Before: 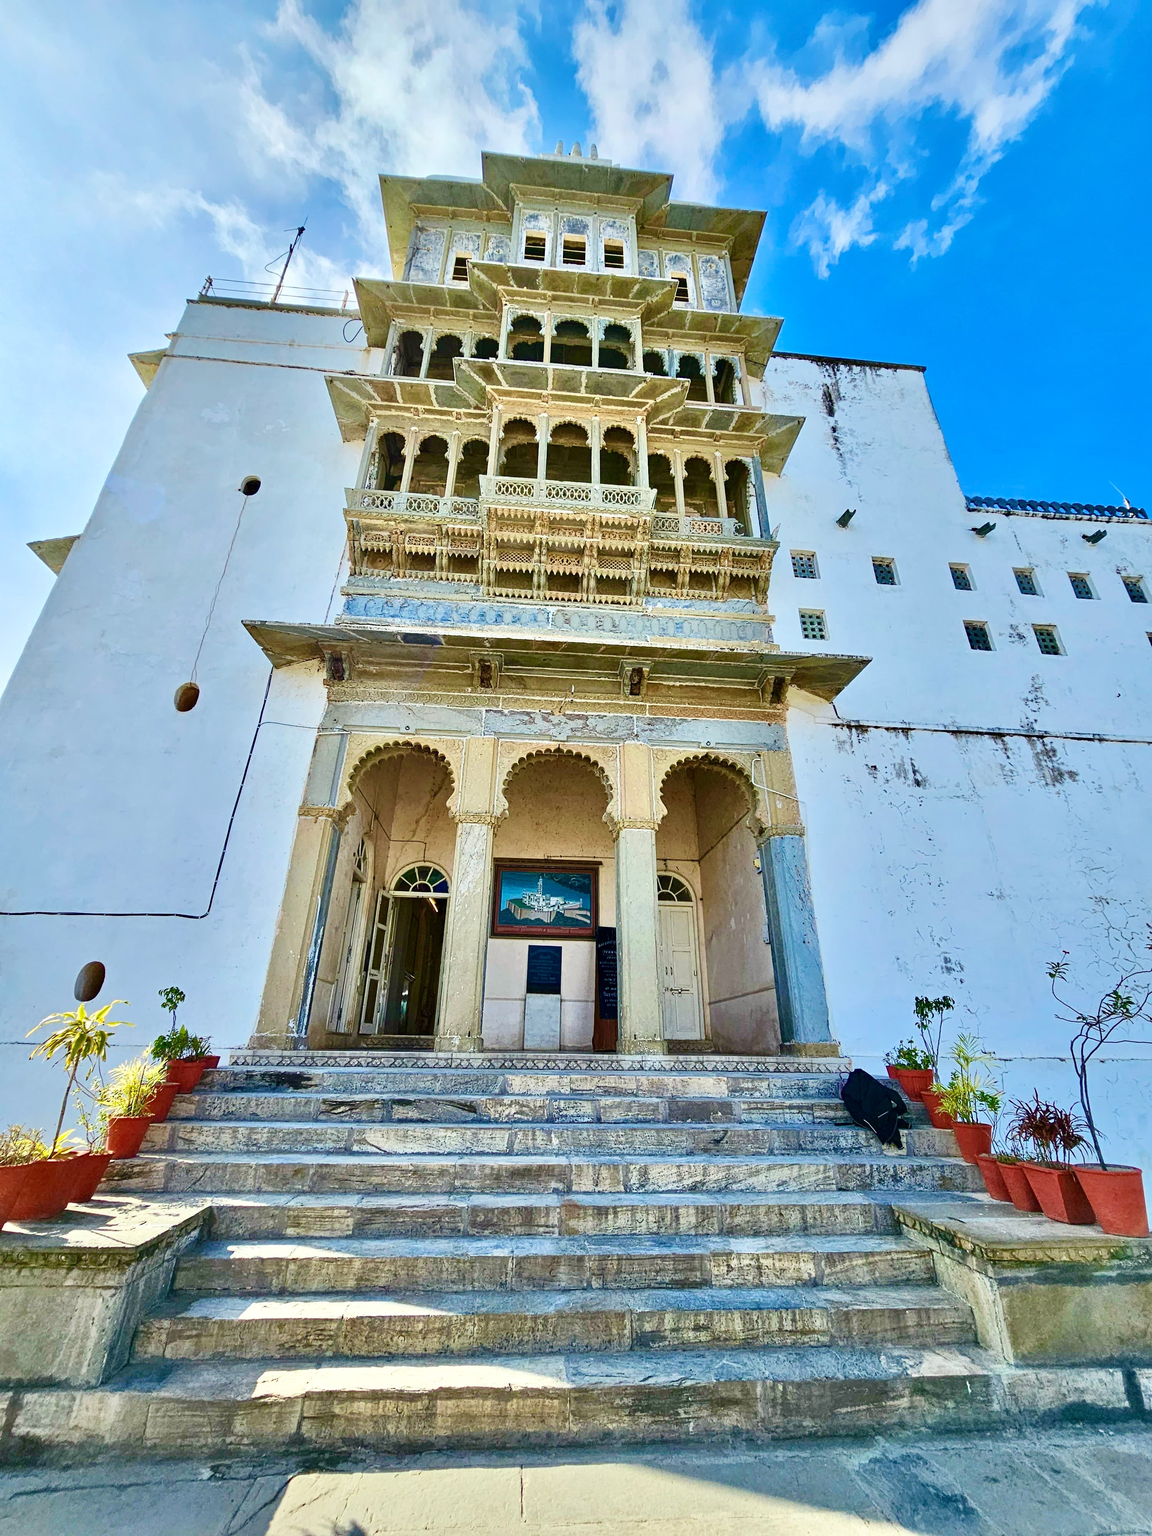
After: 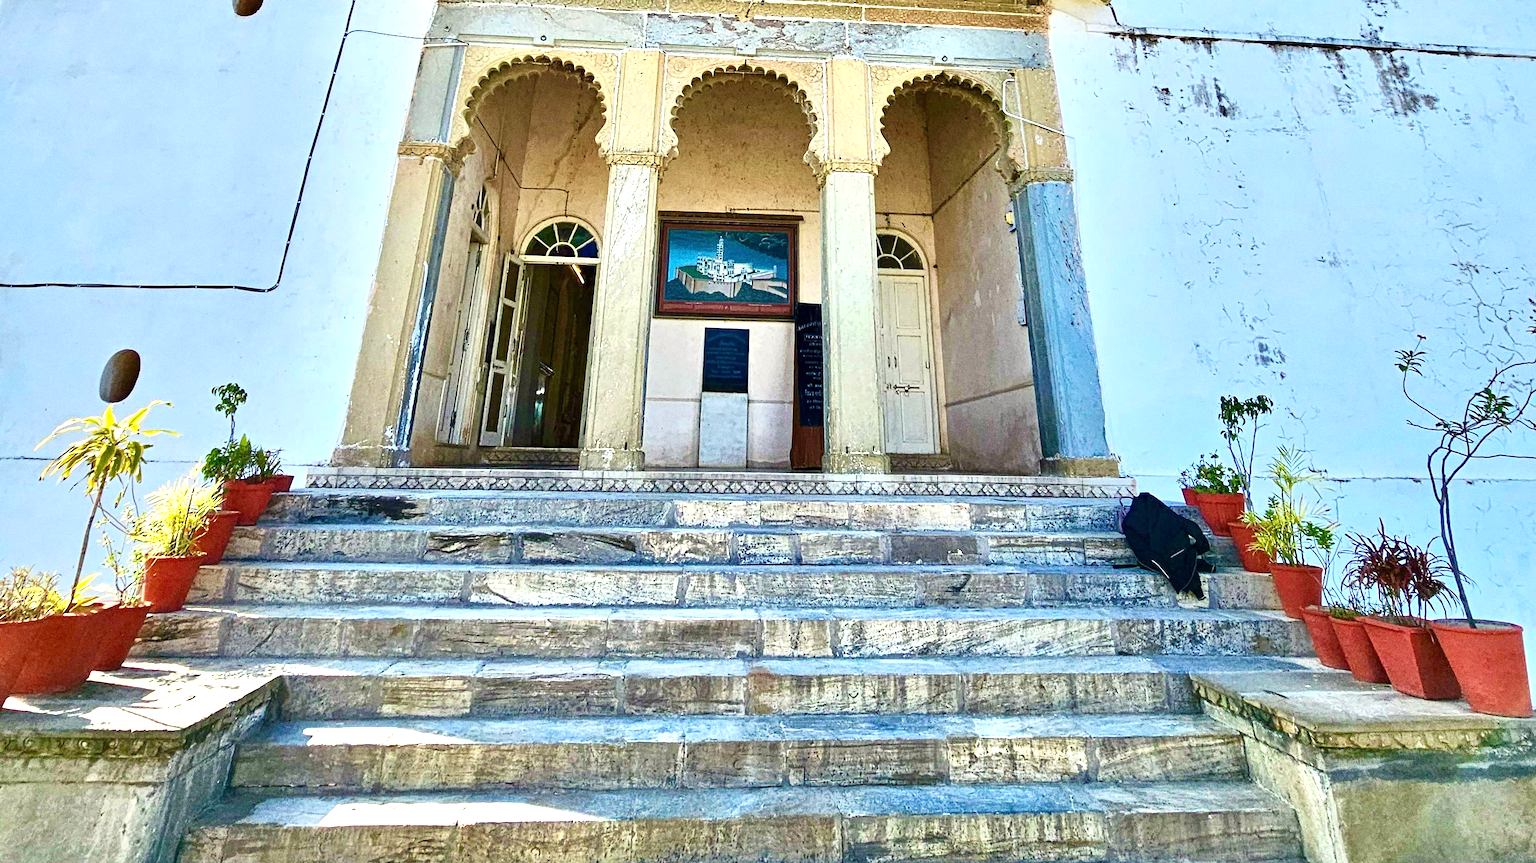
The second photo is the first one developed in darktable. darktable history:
grain: coarseness 0.09 ISO, strength 40%
crop: top 45.551%, bottom 12.262%
exposure: exposure 0.564 EV, compensate highlight preservation false
